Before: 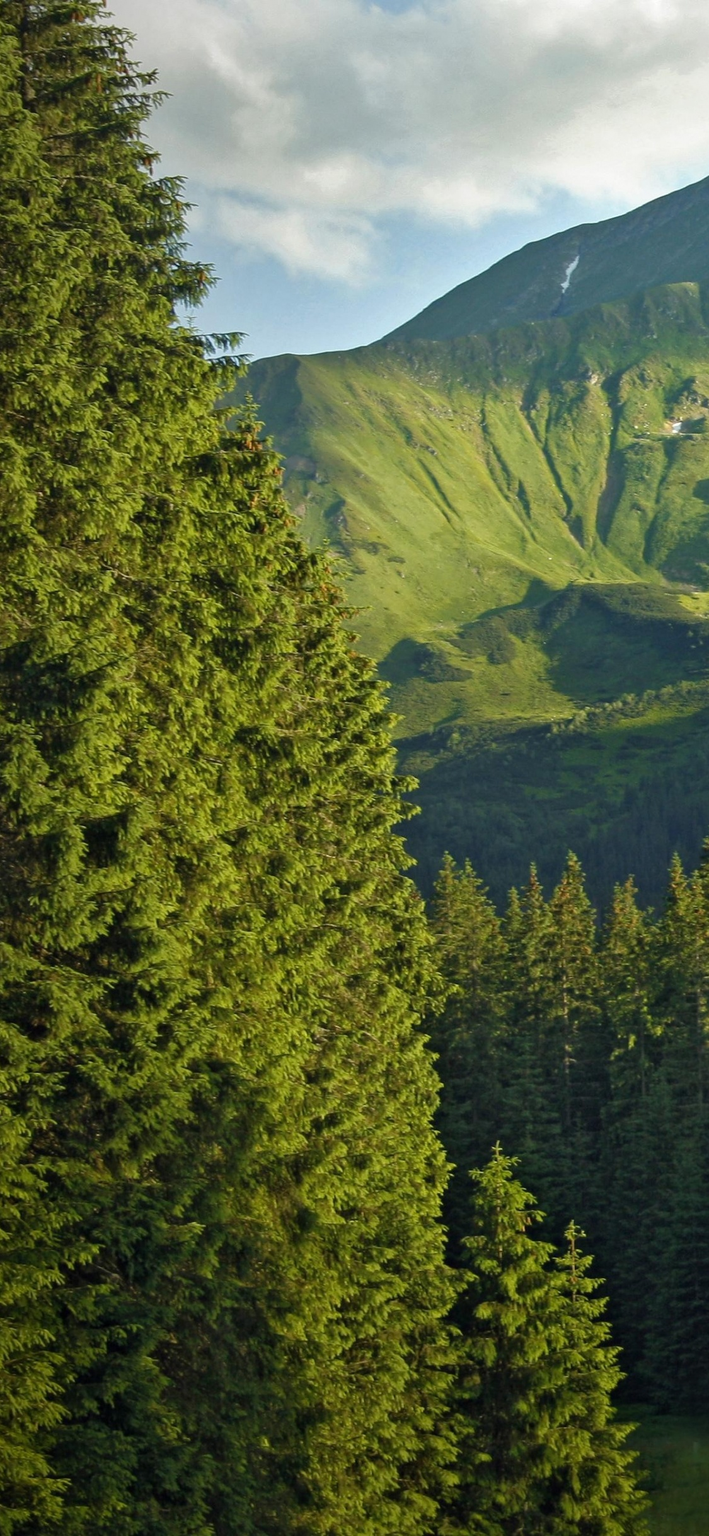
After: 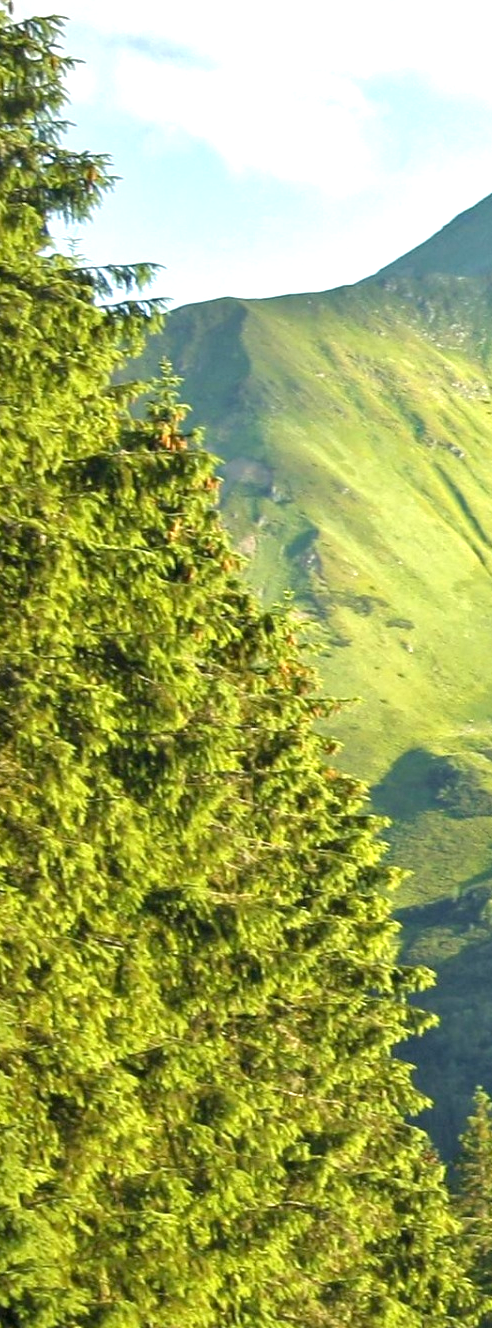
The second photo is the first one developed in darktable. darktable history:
exposure: black level correction 0.001, exposure 1.119 EV, compensate highlight preservation false
crop: left 20.357%, top 10.845%, right 35.823%, bottom 34.639%
